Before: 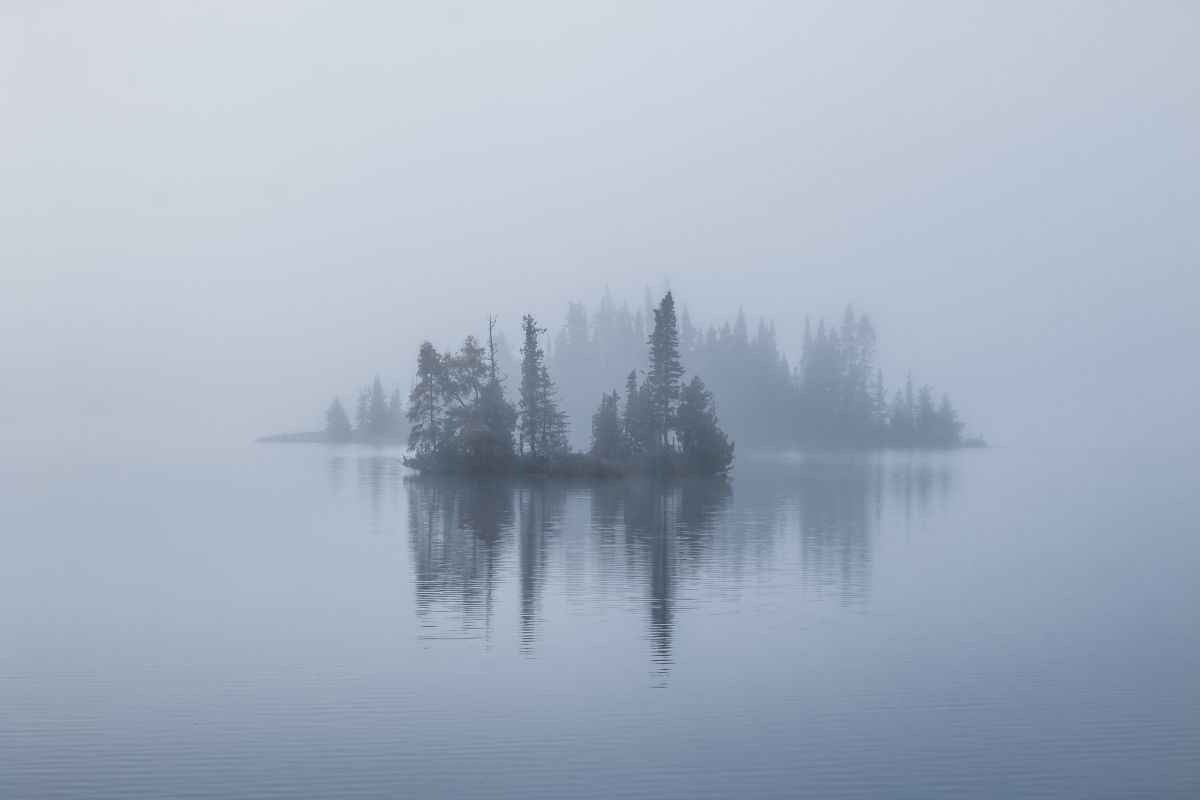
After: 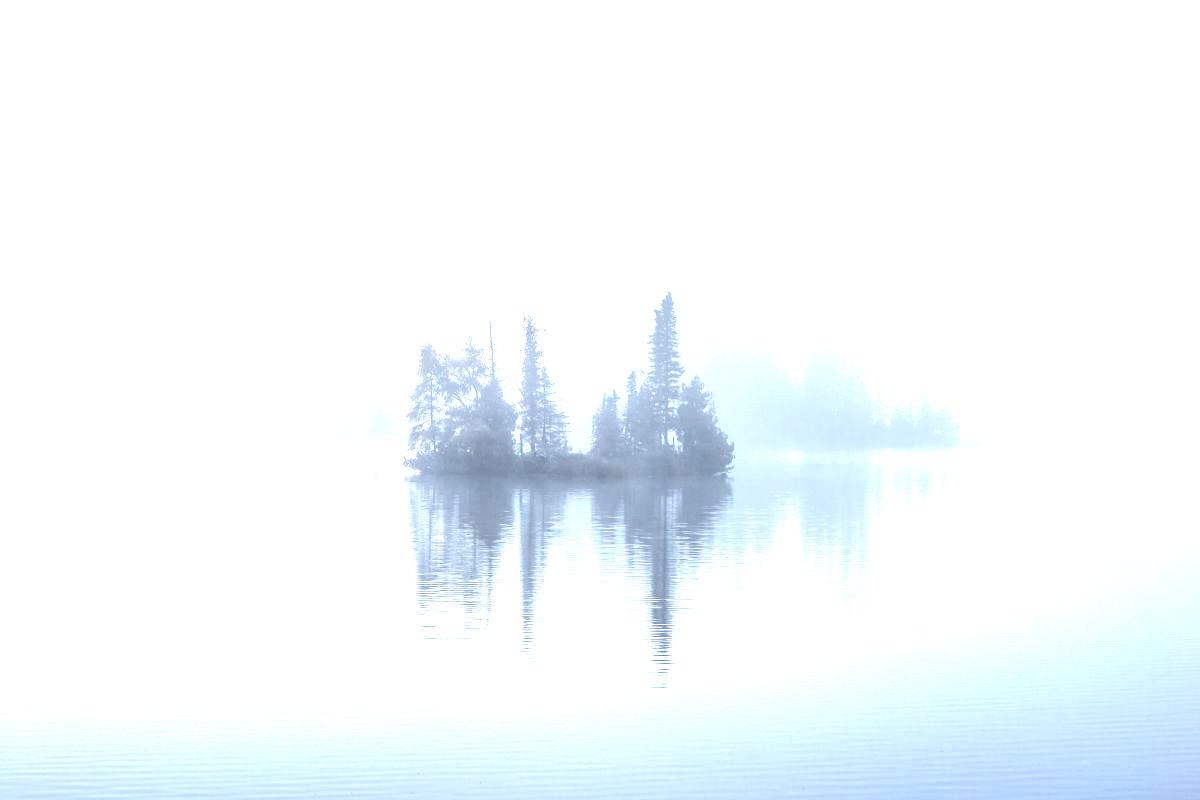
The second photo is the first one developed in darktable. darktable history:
exposure: black level correction 0.001, exposure 1.867 EV, compensate highlight preservation false
